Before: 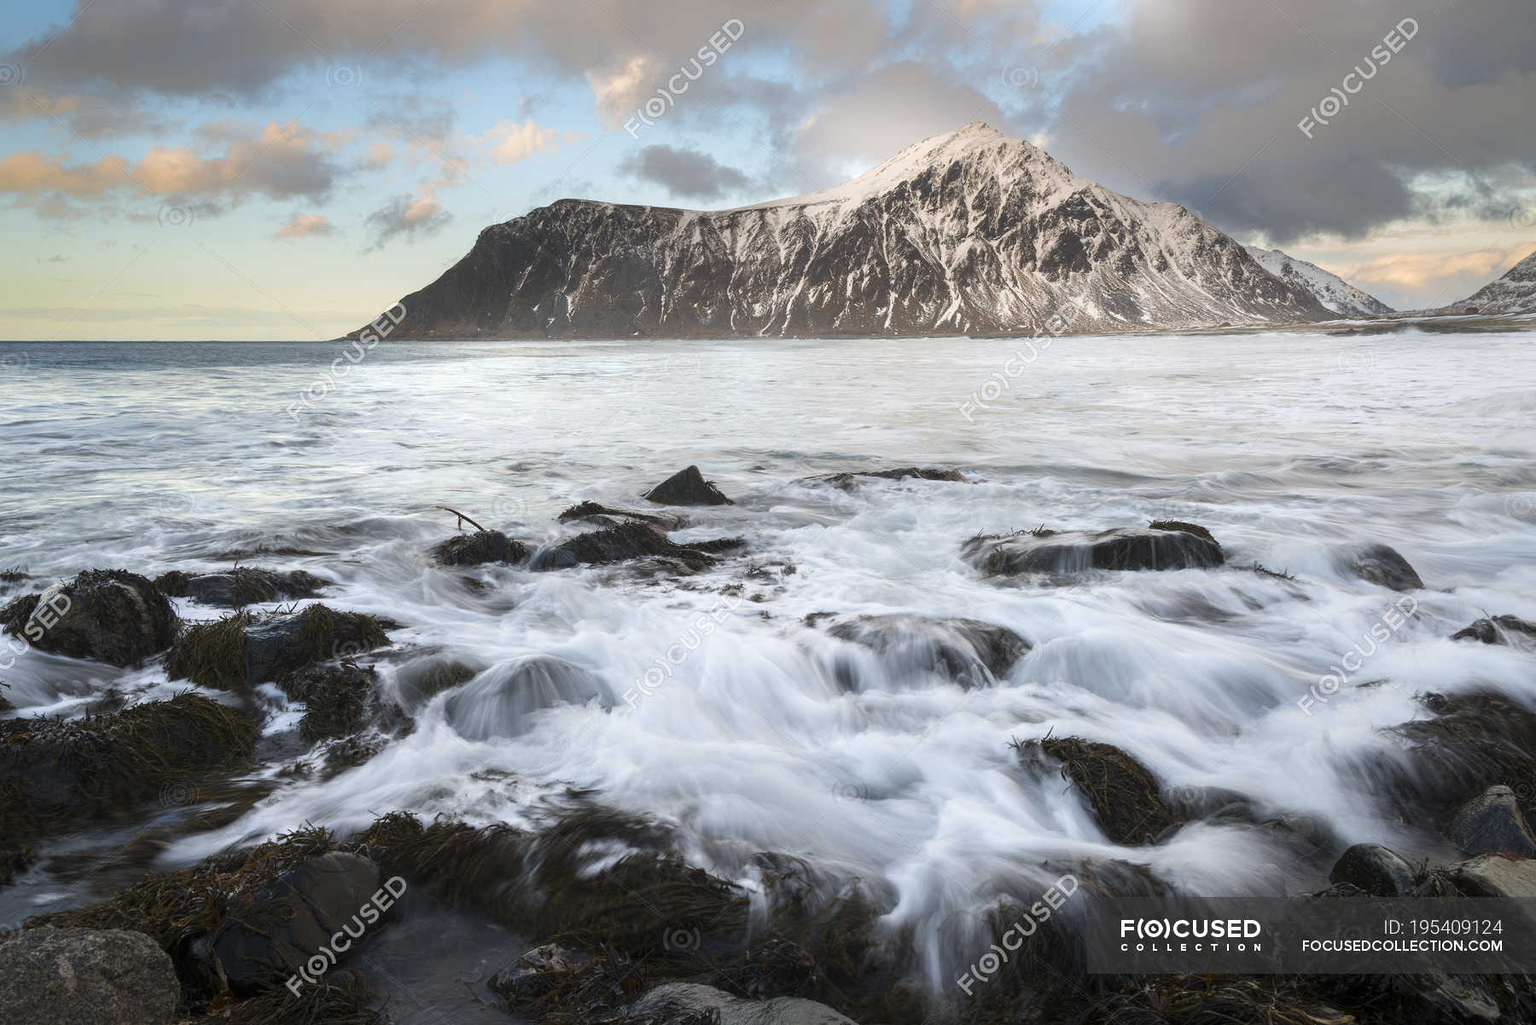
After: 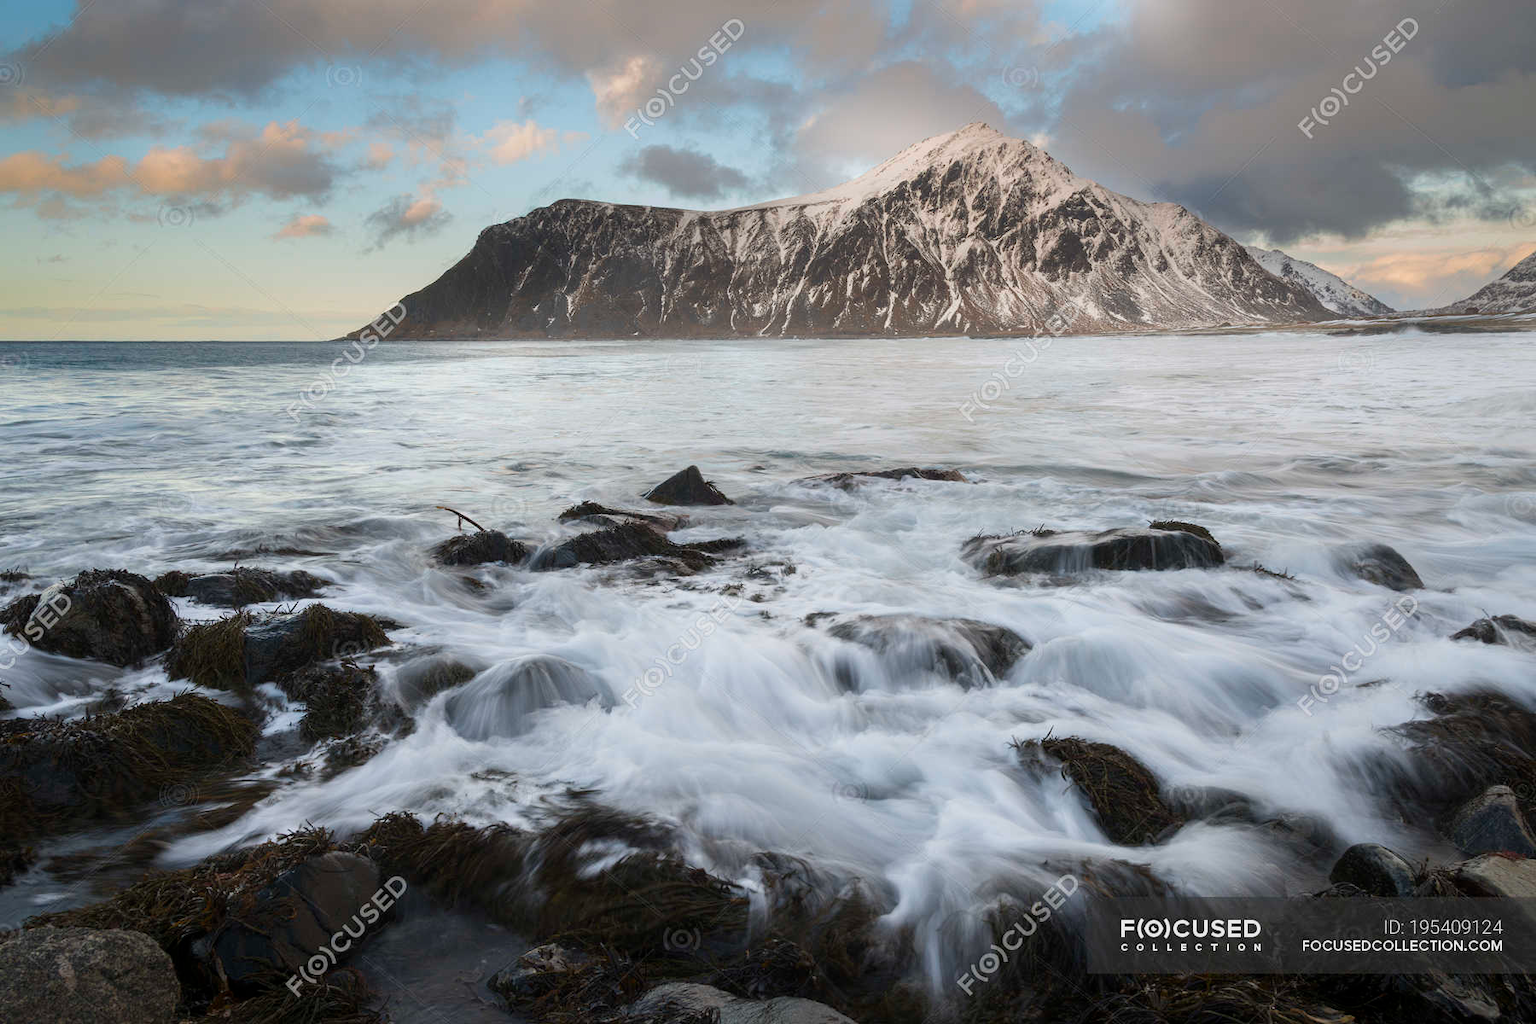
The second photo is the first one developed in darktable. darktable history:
exposure: exposure -0.29 EV, compensate highlight preservation false
